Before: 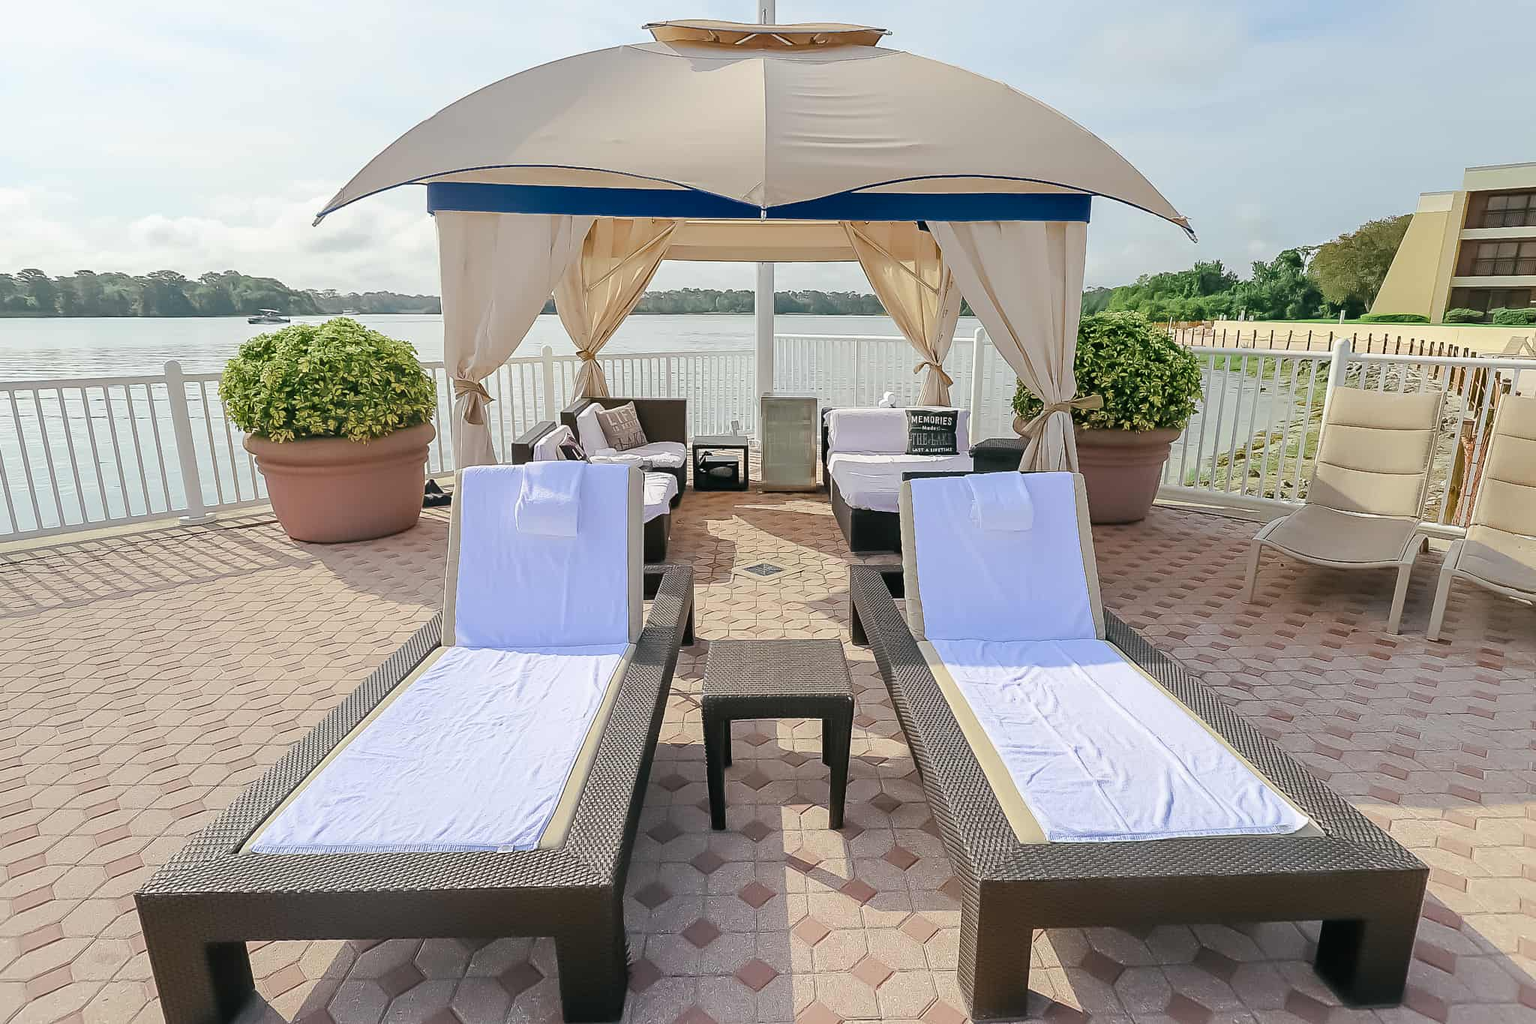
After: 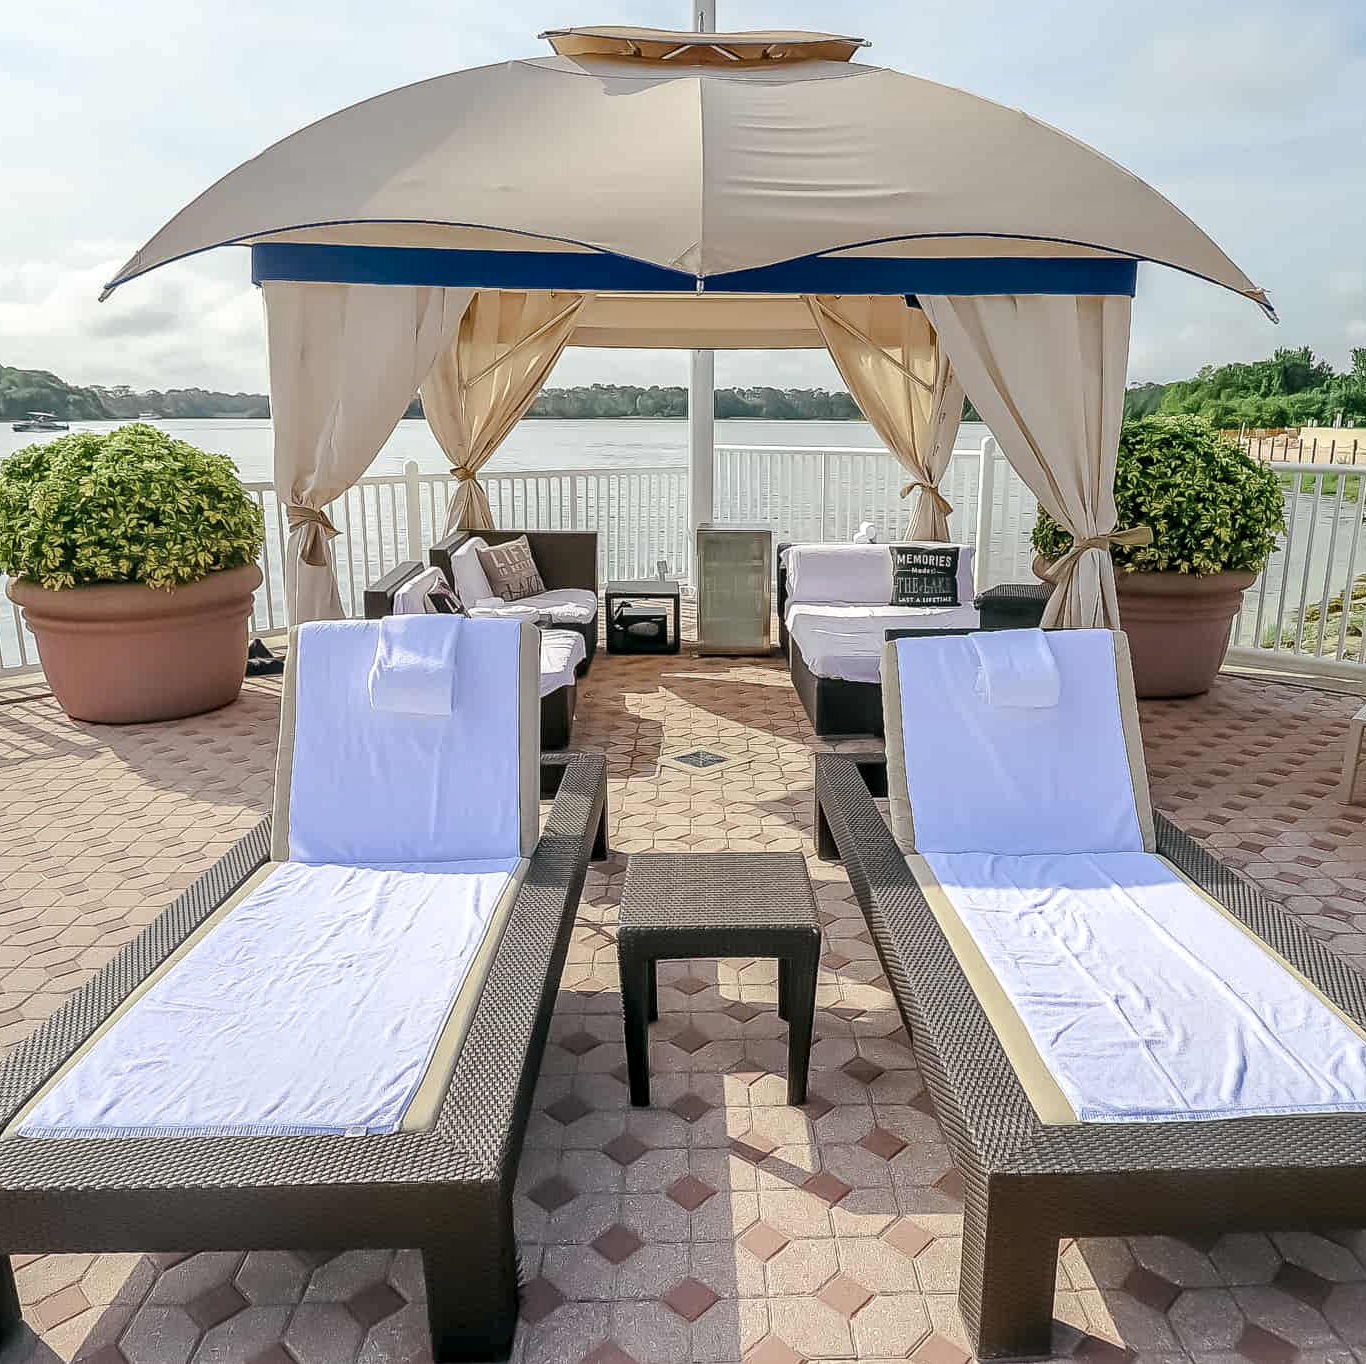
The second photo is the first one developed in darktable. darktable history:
local contrast: highlights 63%, detail 143%, midtone range 0.425
crop and rotate: left 15.549%, right 17.713%
